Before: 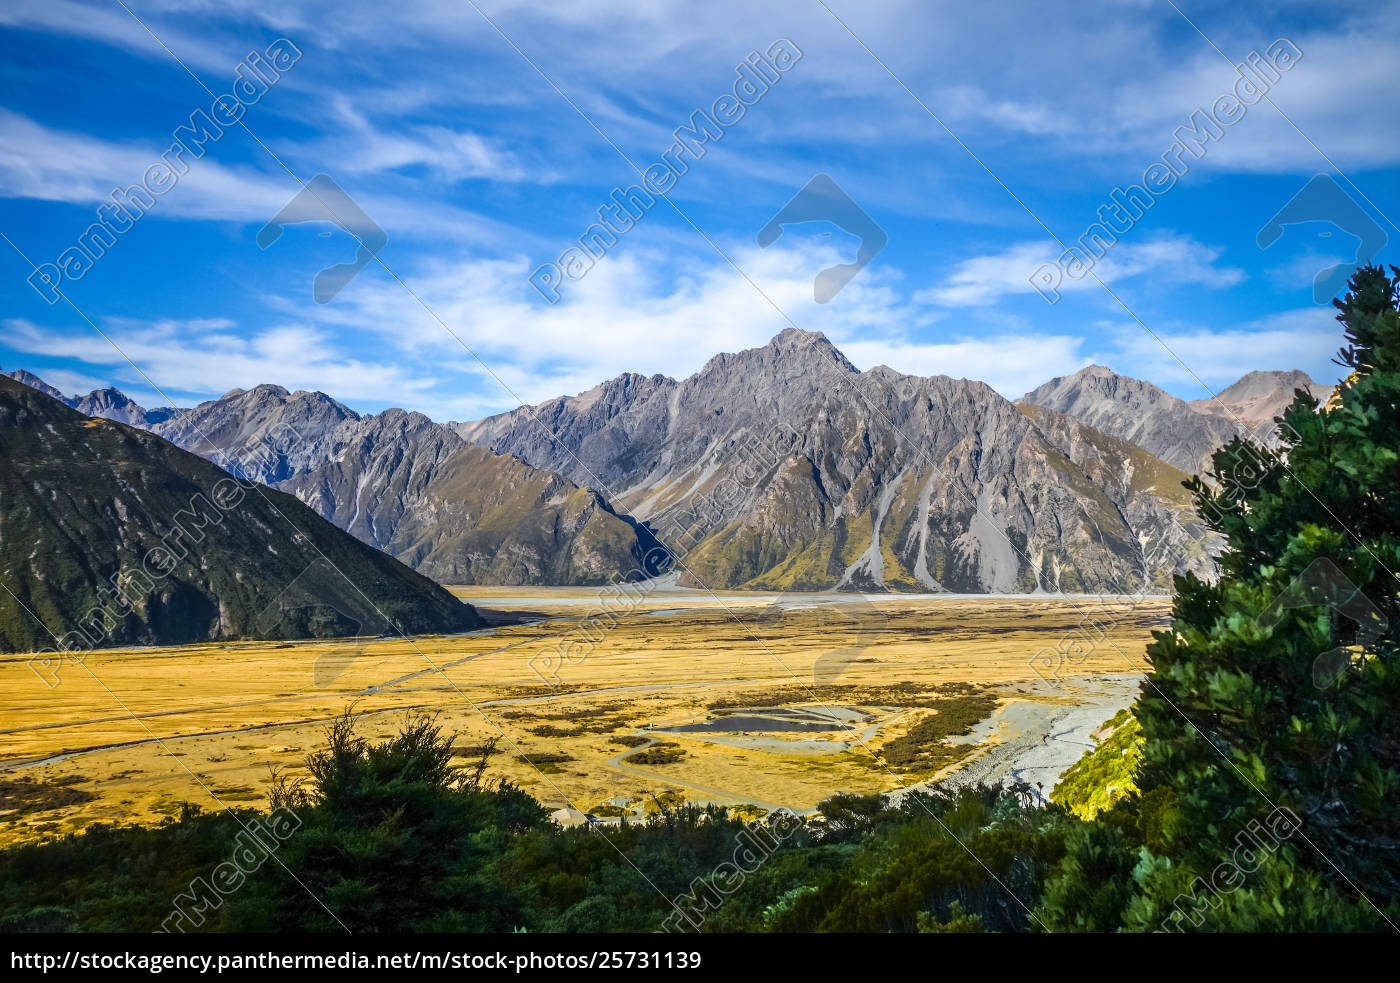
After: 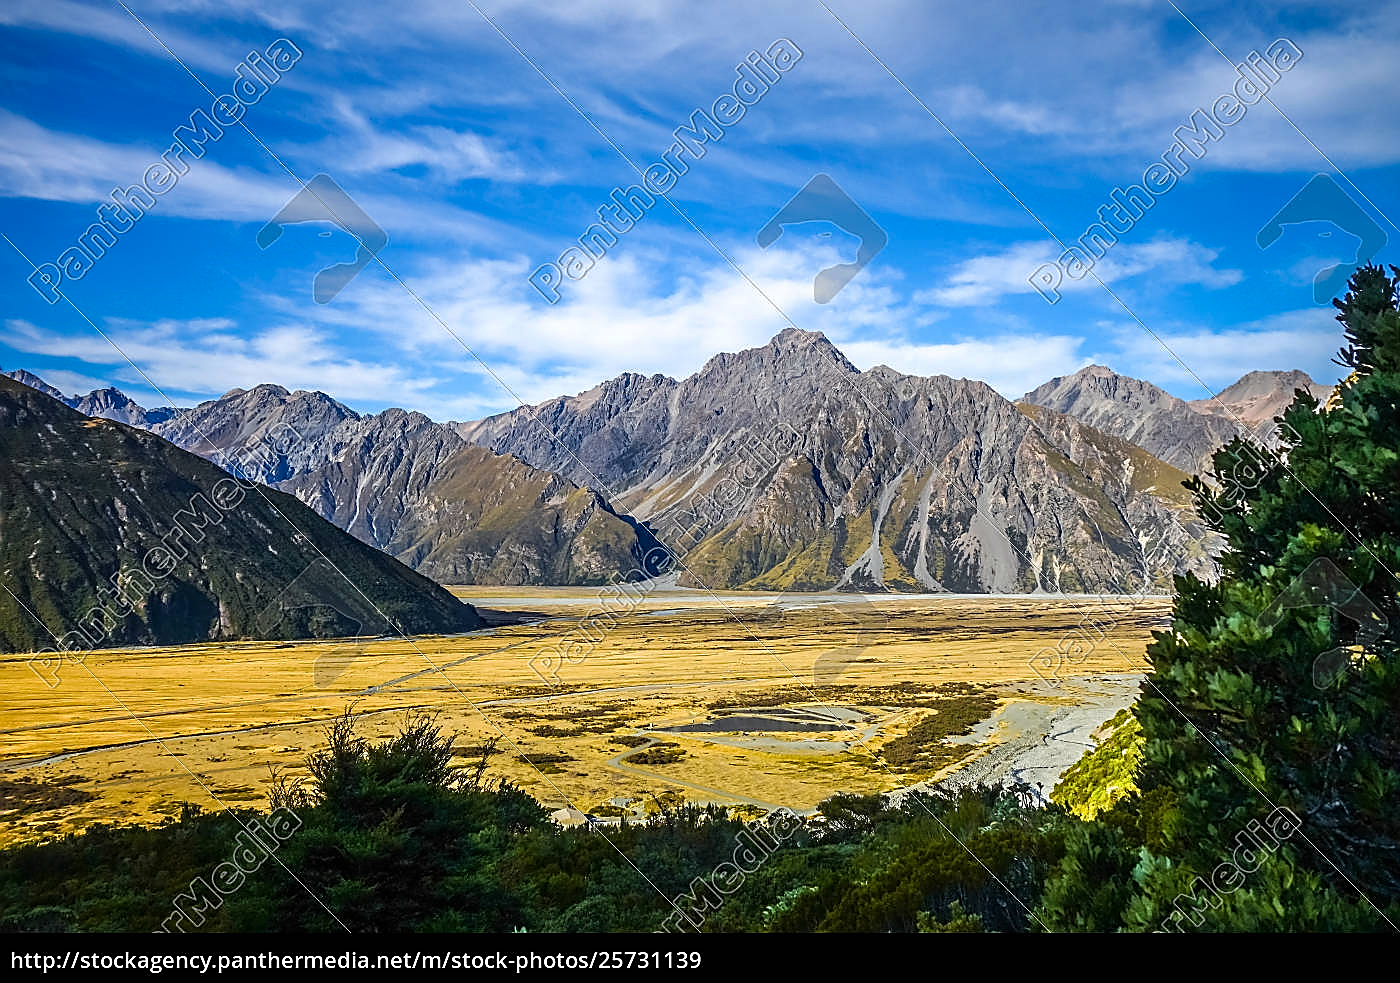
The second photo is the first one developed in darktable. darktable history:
sharpen: radius 1.4, amount 1.25, threshold 0.7
haze removal: compatibility mode true, adaptive false
